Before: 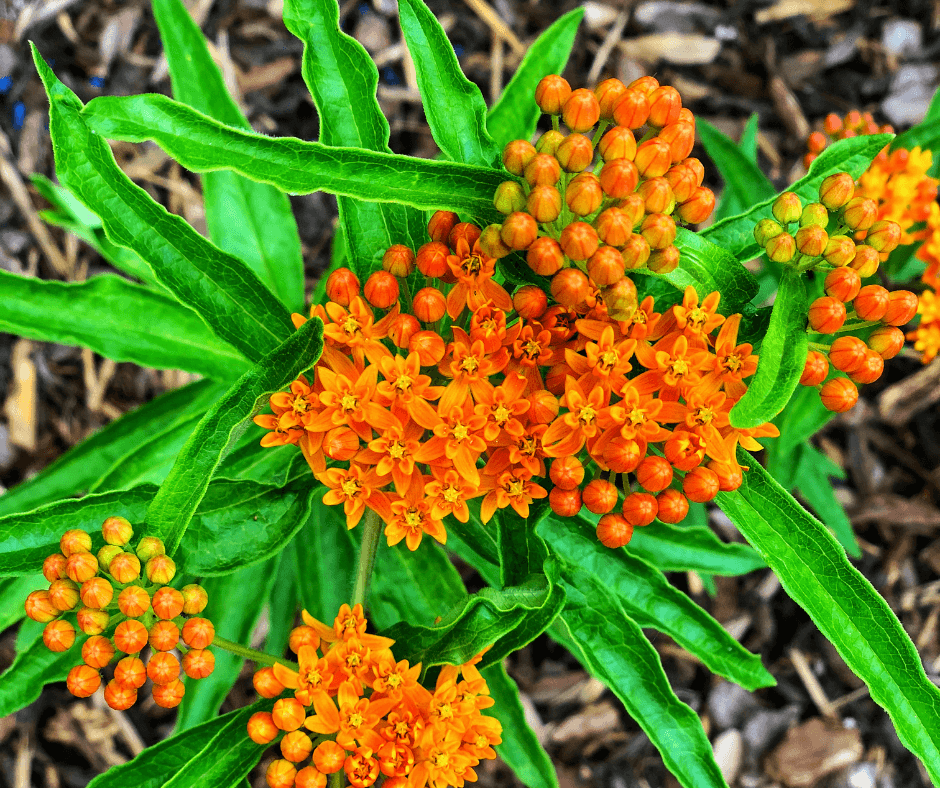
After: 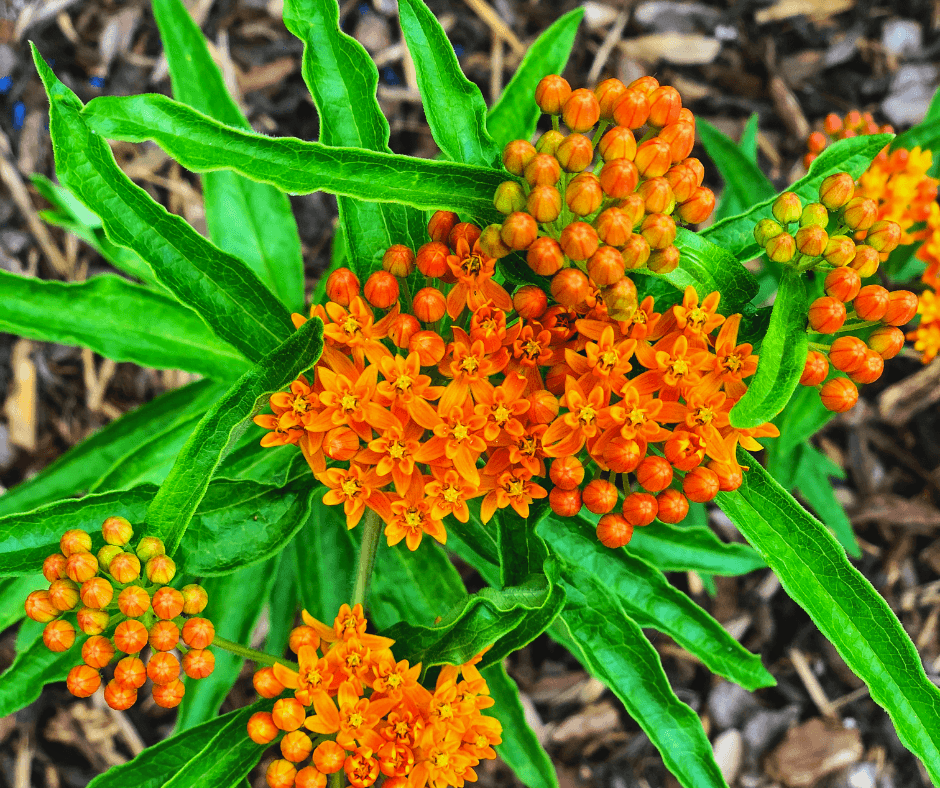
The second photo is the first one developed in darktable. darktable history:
contrast brightness saturation: contrast -0.11
local contrast: mode bilateral grid, contrast 20, coarseness 50, detail 120%, midtone range 0.2
